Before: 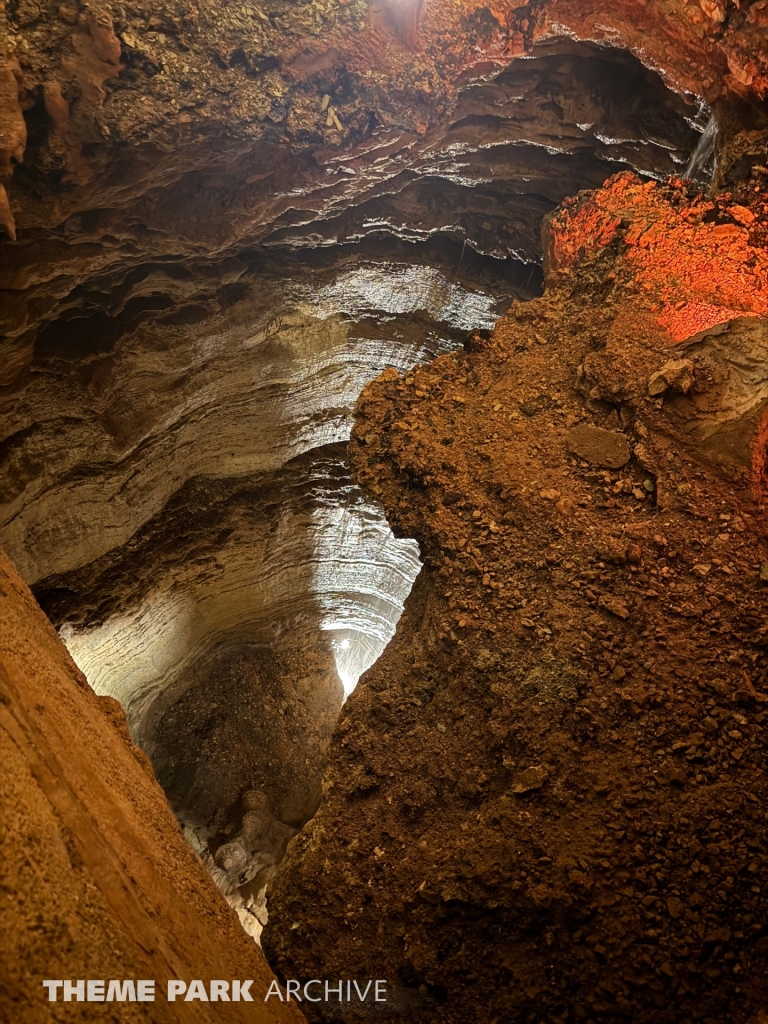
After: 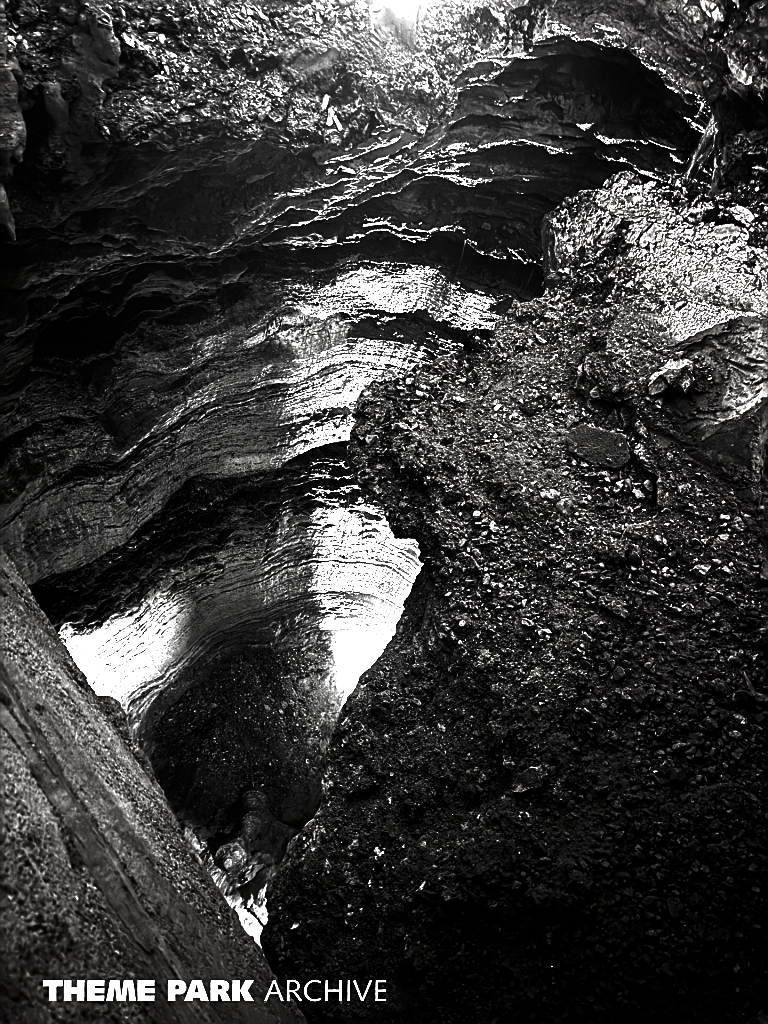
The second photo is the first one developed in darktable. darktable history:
exposure: black level correction 0, exposure 1.874 EV, compensate highlight preservation false
contrast brightness saturation: contrast 0.02, brightness -0.982, saturation -0.988
sharpen: on, module defaults
